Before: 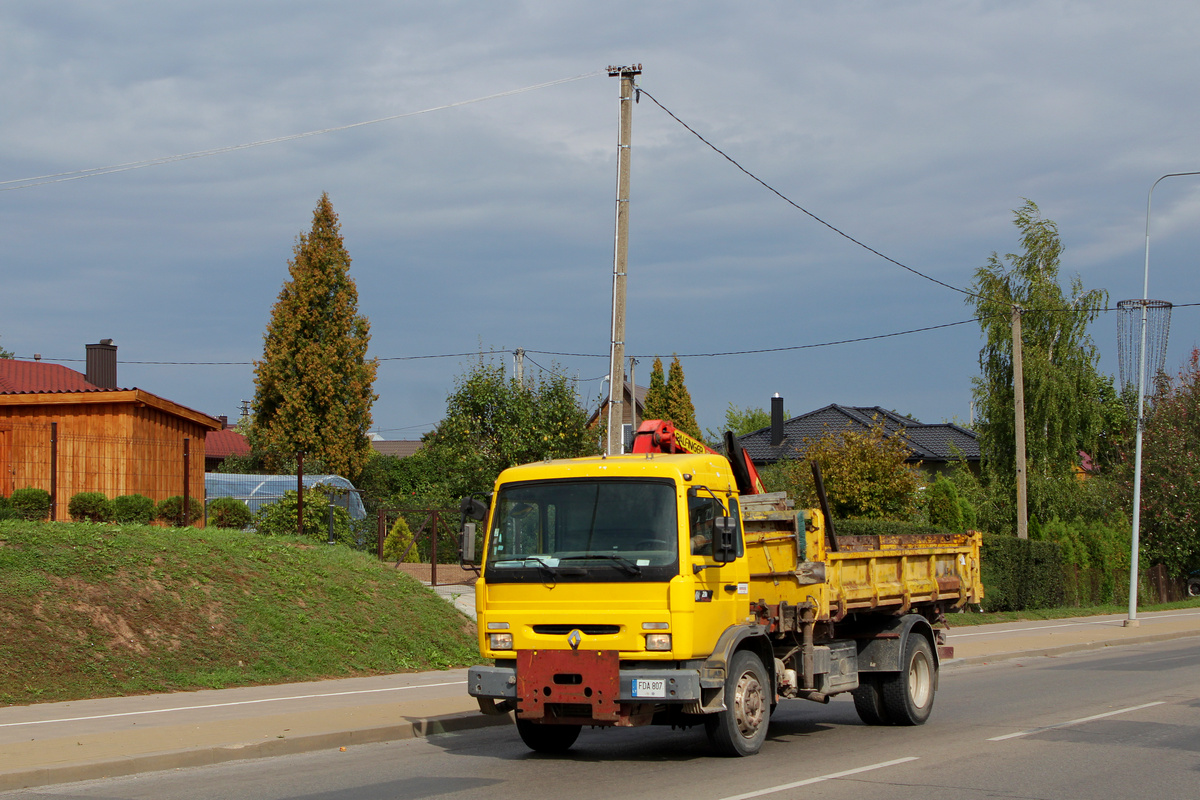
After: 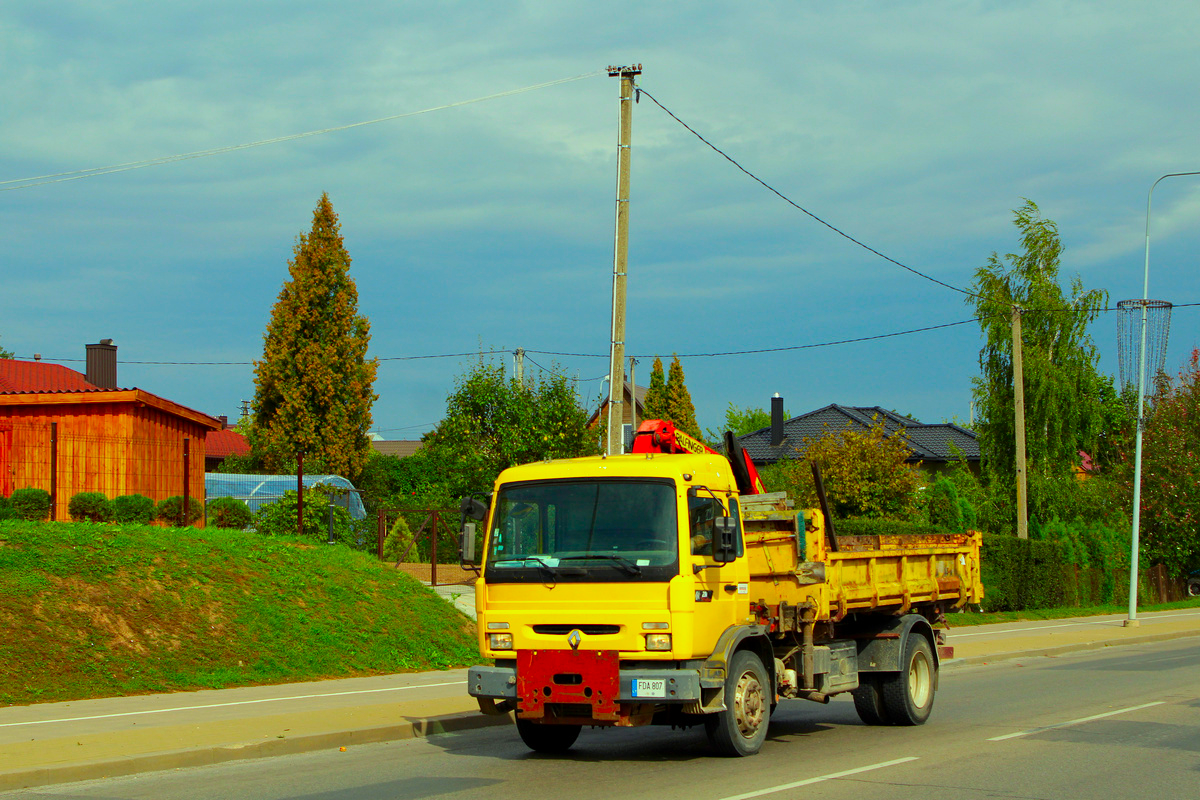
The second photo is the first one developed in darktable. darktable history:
tone curve: curves: ch0 [(0, 0) (0.003, 0.003) (0.011, 0.012) (0.025, 0.026) (0.044, 0.047) (0.069, 0.073) (0.1, 0.105) (0.136, 0.143) (0.177, 0.187) (0.224, 0.237) (0.277, 0.293) (0.335, 0.354) (0.399, 0.422) (0.468, 0.495) (0.543, 0.574) (0.623, 0.659) (0.709, 0.749) (0.801, 0.846) (0.898, 0.932) (1, 1)], preserve colors none
rgb levels: preserve colors max RGB
color correction: highlights a* -10.77, highlights b* 9.8, saturation 1.72
